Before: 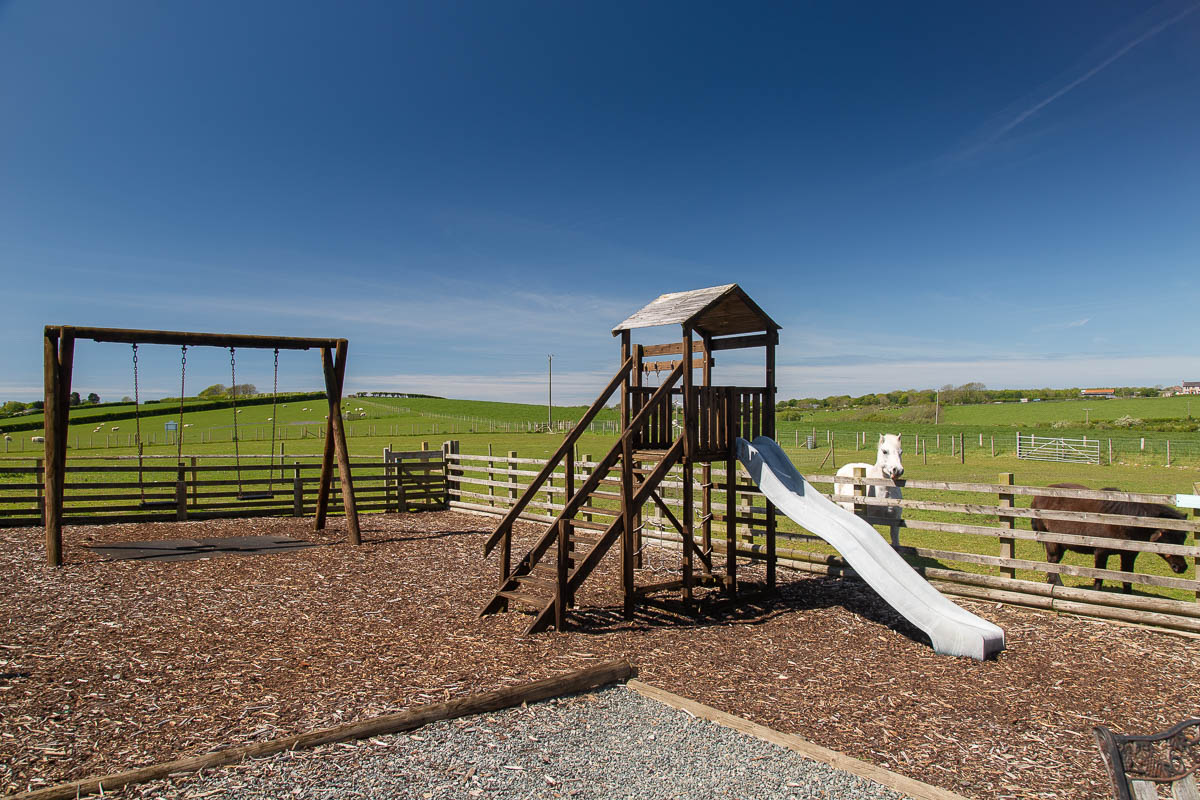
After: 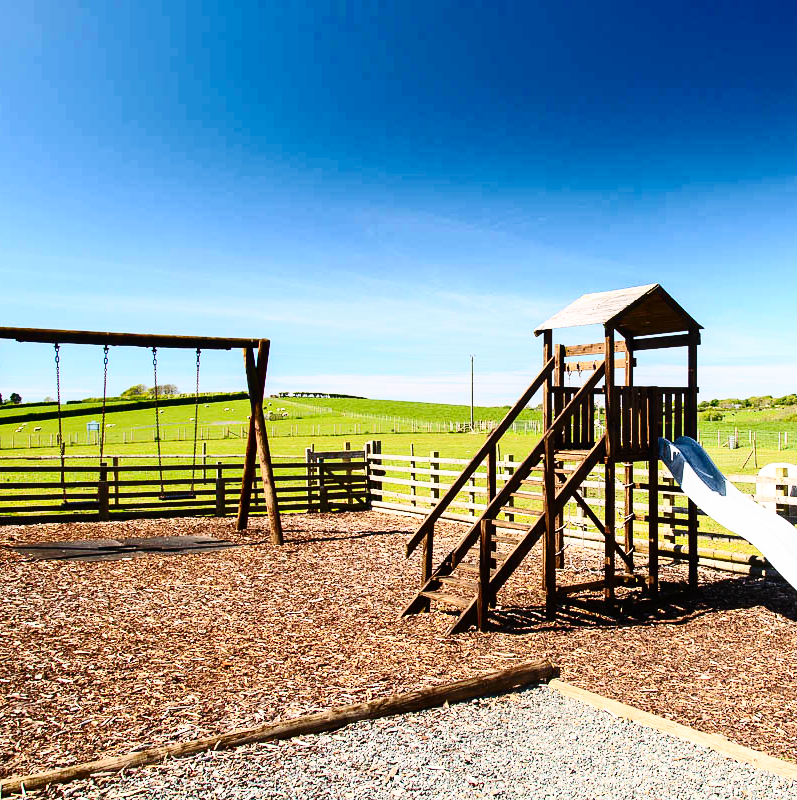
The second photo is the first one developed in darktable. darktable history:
color correction: highlights b* -0.019, saturation 0.98
crop and rotate: left 6.521%, right 27.055%
base curve: curves: ch0 [(0, 0) (0.028, 0.03) (0.121, 0.232) (0.46, 0.748) (0.859, 0.968) (1, 1)], preserve colors none
contrast brightness saturation: contrast 0.404, brightness 0.096, saturation 0.215
